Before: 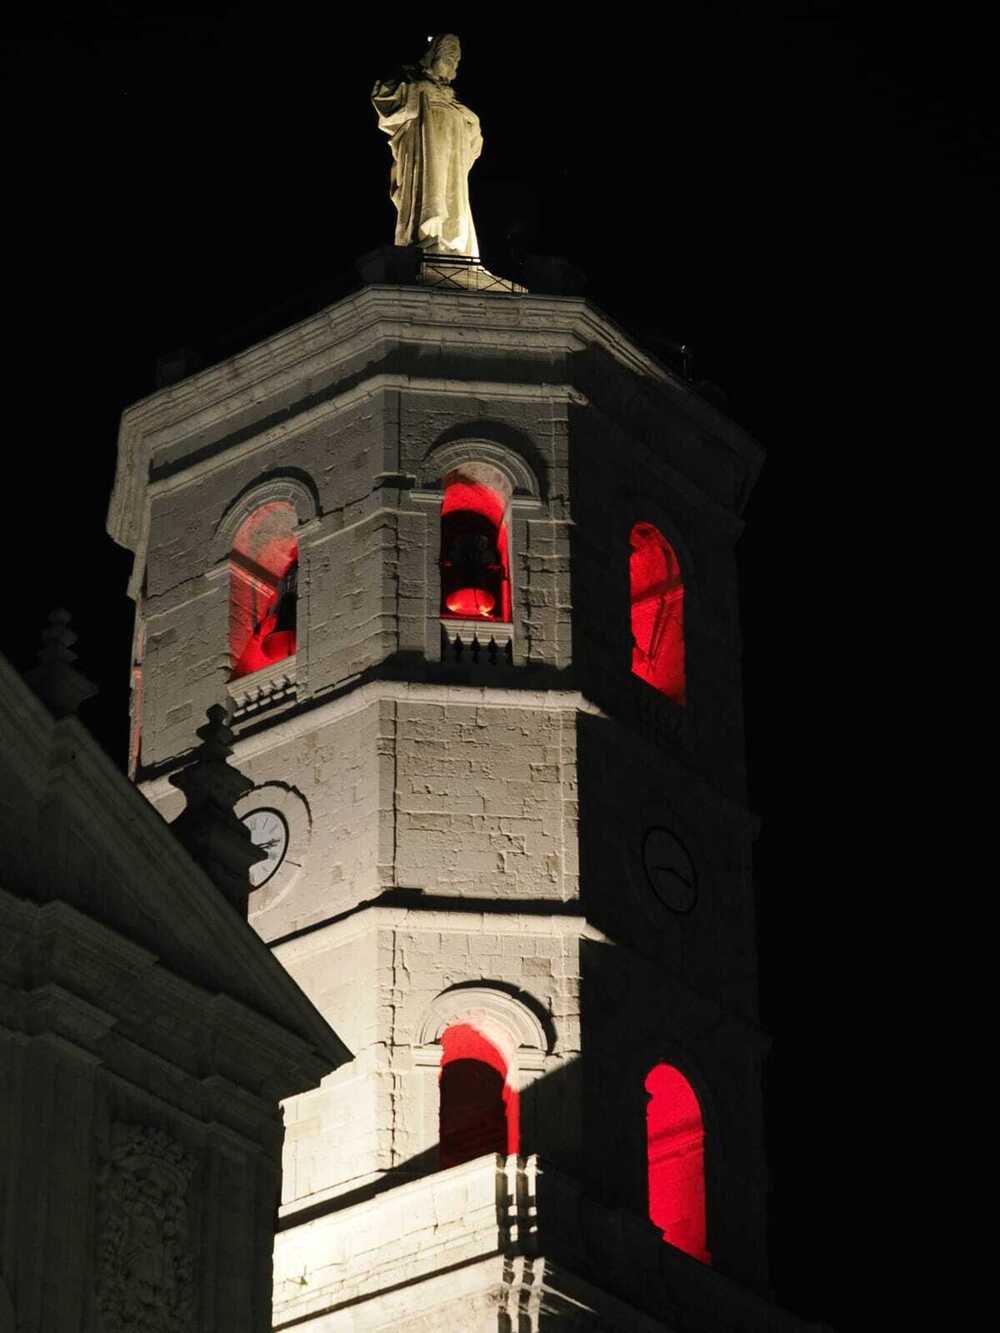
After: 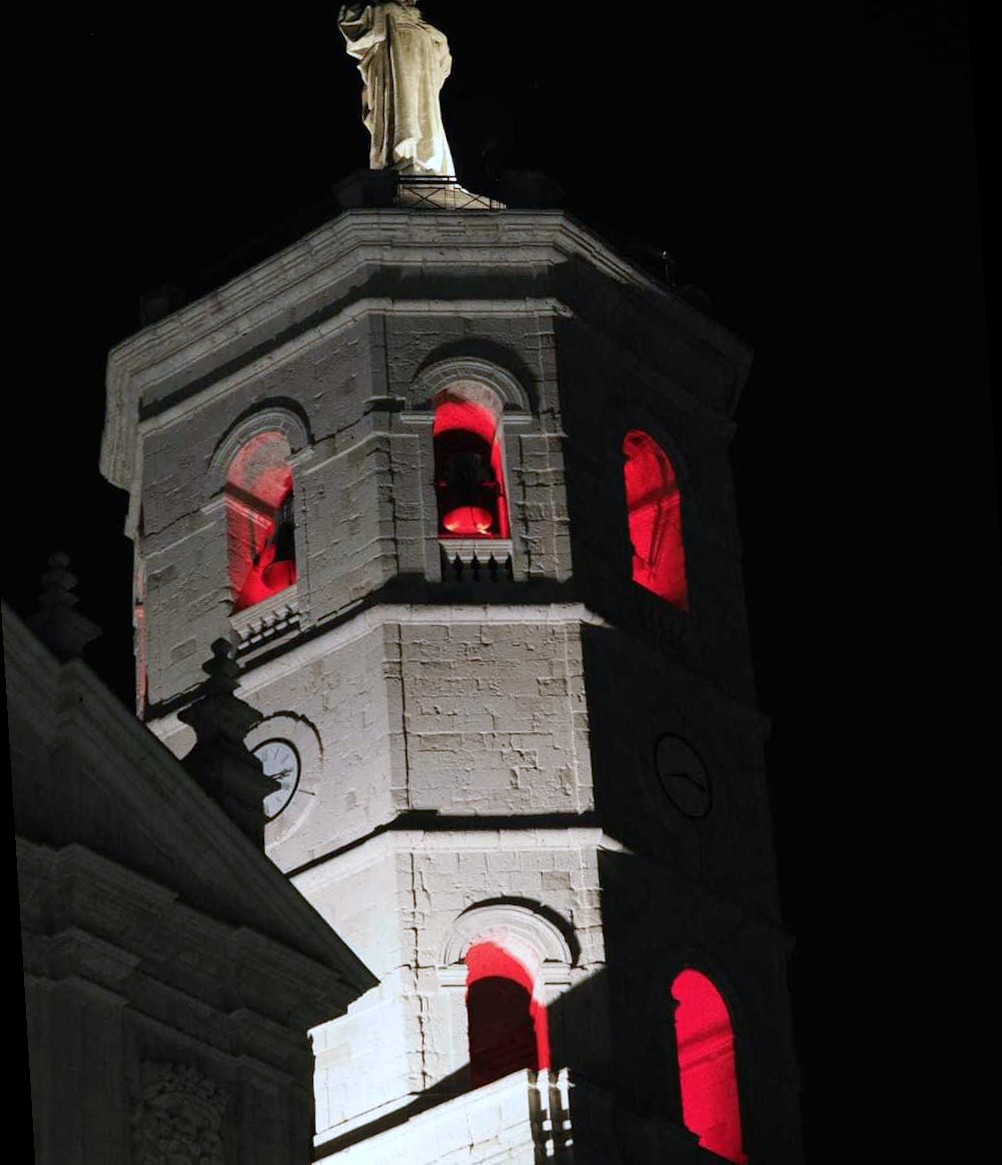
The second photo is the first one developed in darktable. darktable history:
color correction: highlights a* -2.24, highlights b* -18.1
rotate and perspective: rotation -3.52°, crop left 0.036, crop right 0.964, crop top 0.081, crop bottom 0.919
